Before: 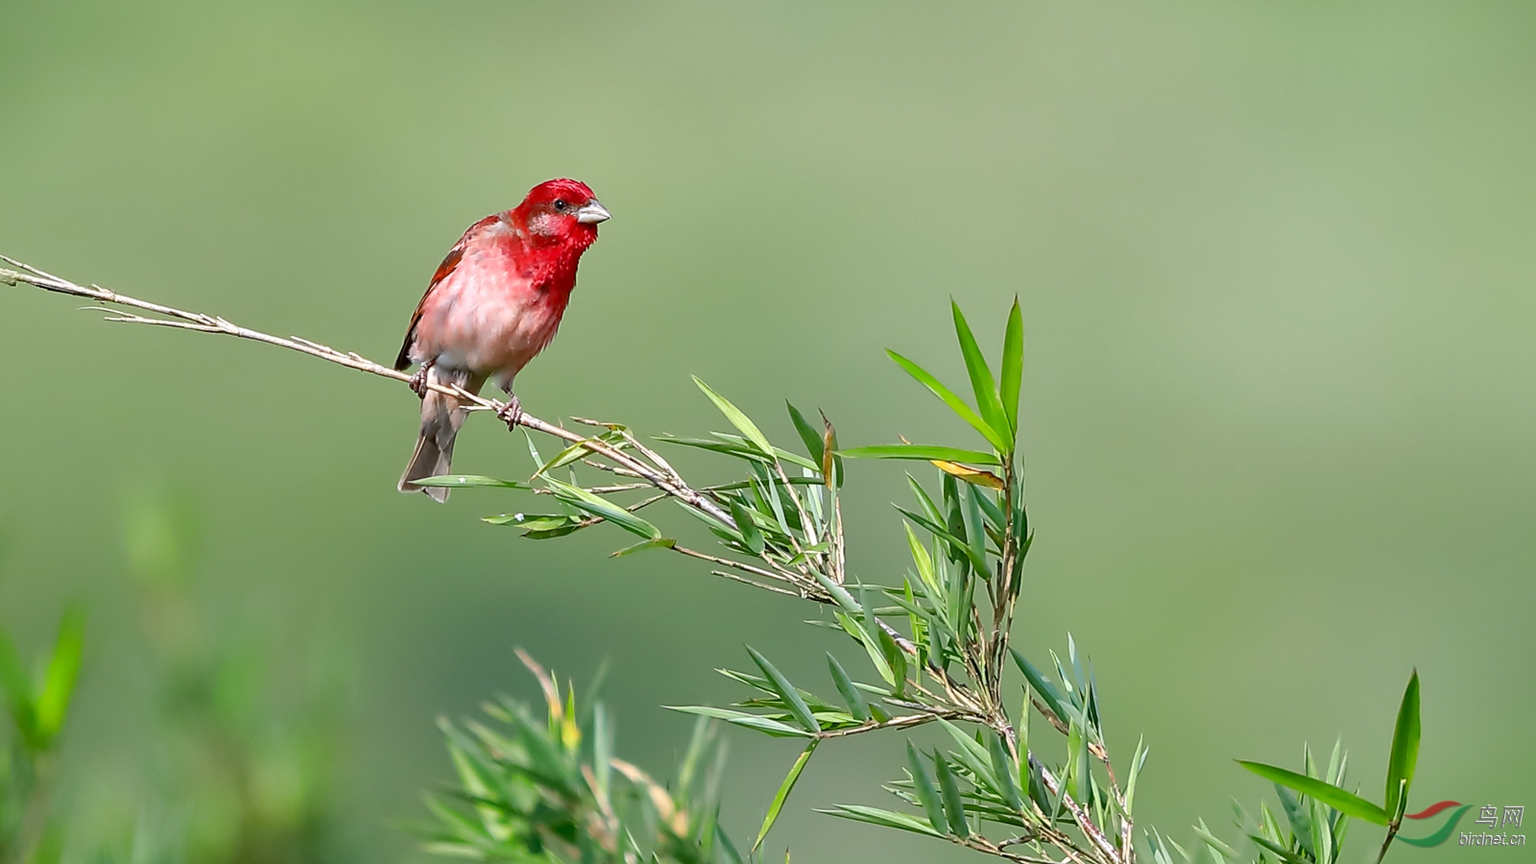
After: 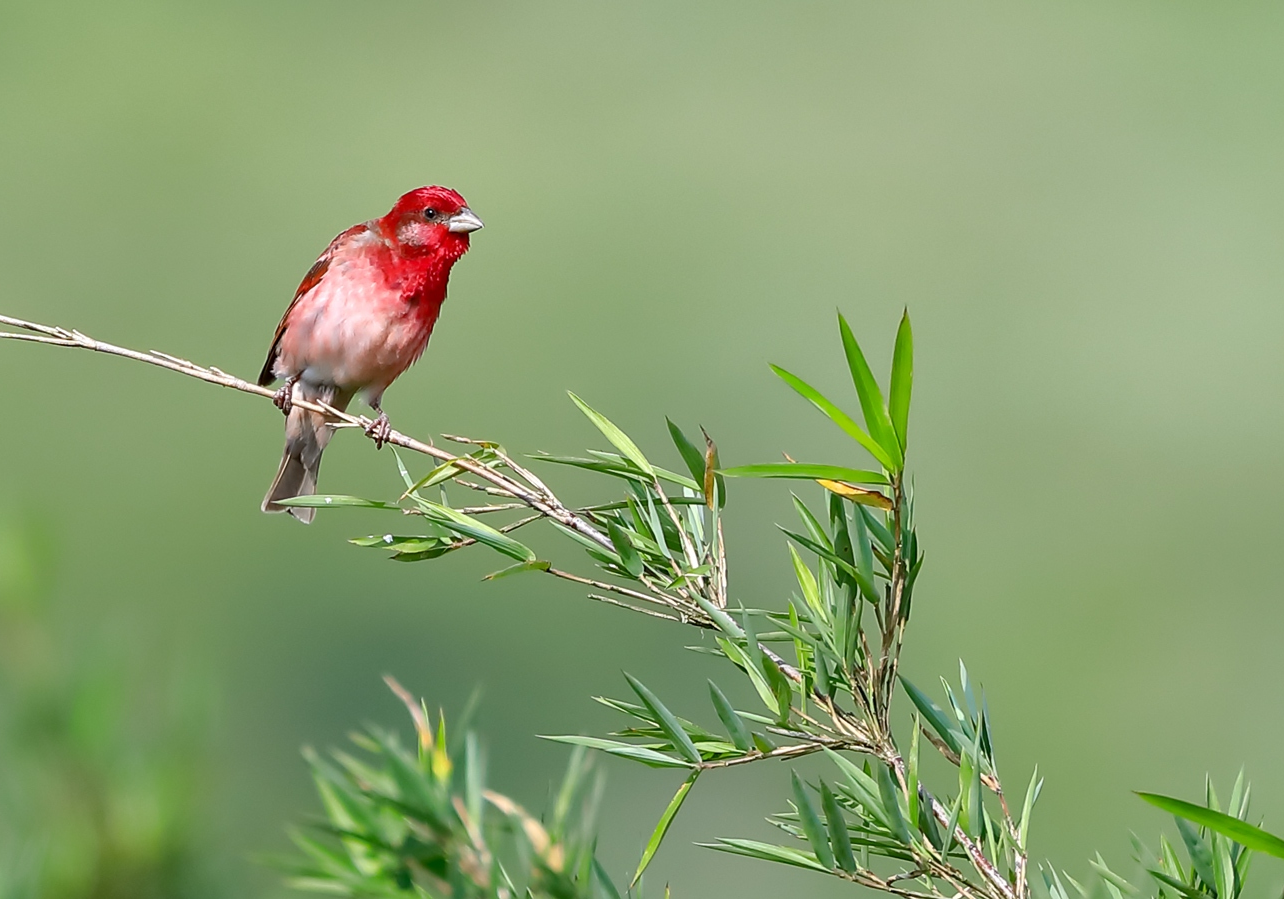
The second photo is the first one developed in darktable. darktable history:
crop and rotate: left 9.568%, right 10.126%
